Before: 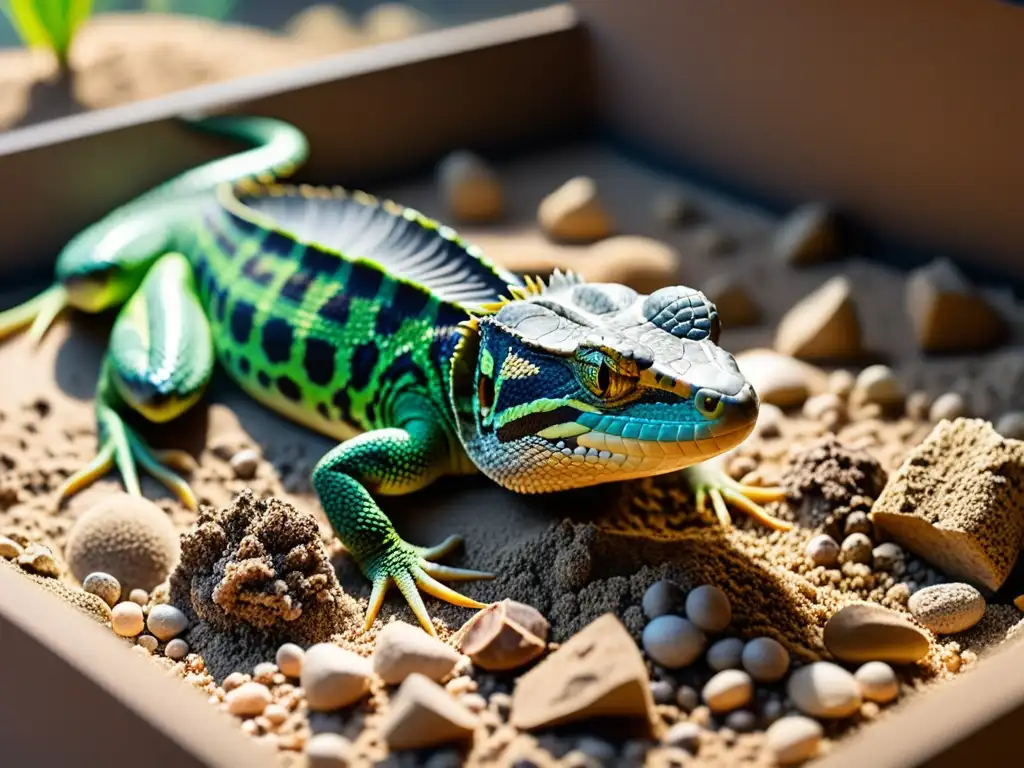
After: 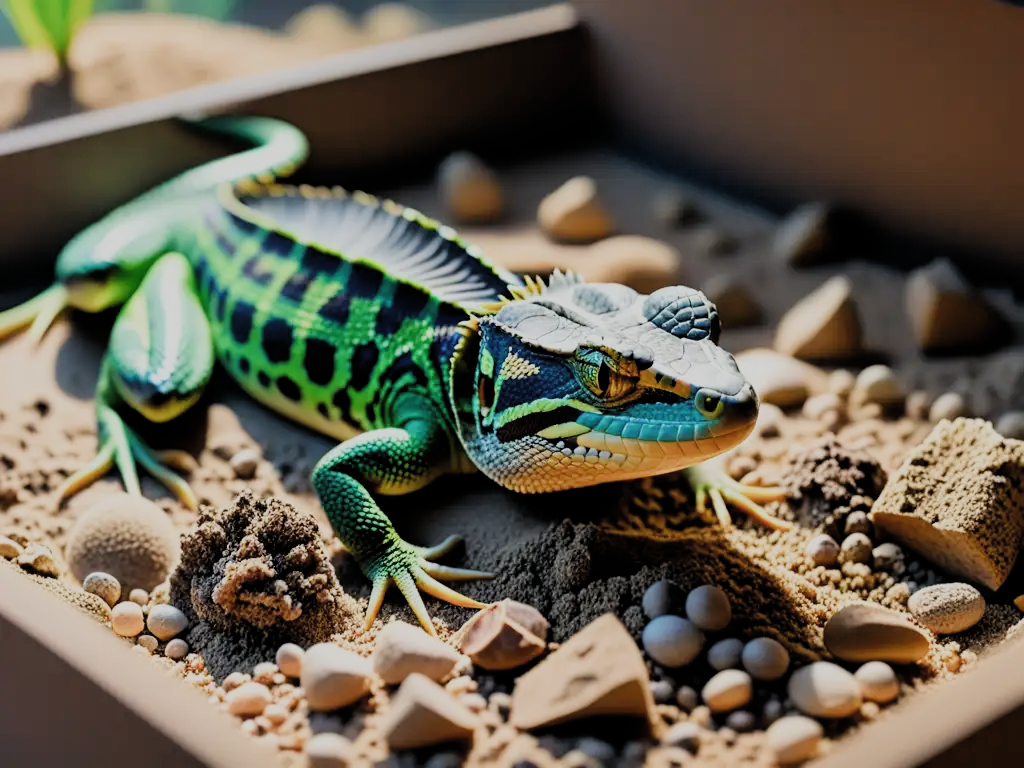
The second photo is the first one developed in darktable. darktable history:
filmic rgb: black relative exposure -7.65 EV, white relative exposure 4.56 EV, hardness 3.61, color science v4 (2020), contrast in shadows soft, contrast in highlights soft
